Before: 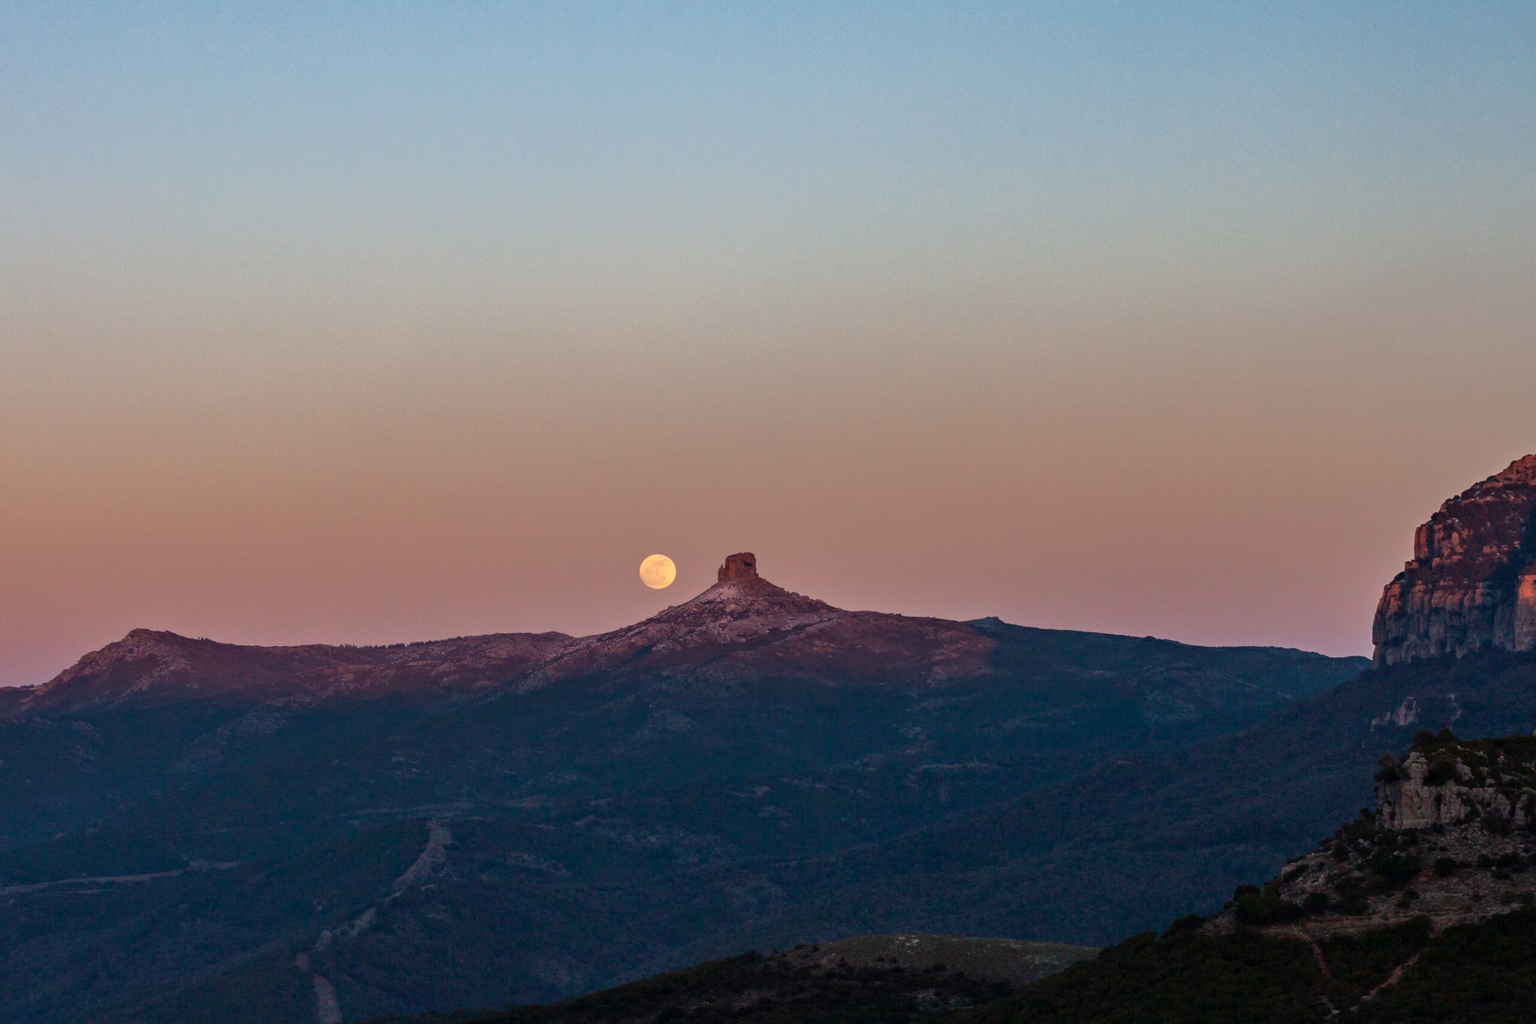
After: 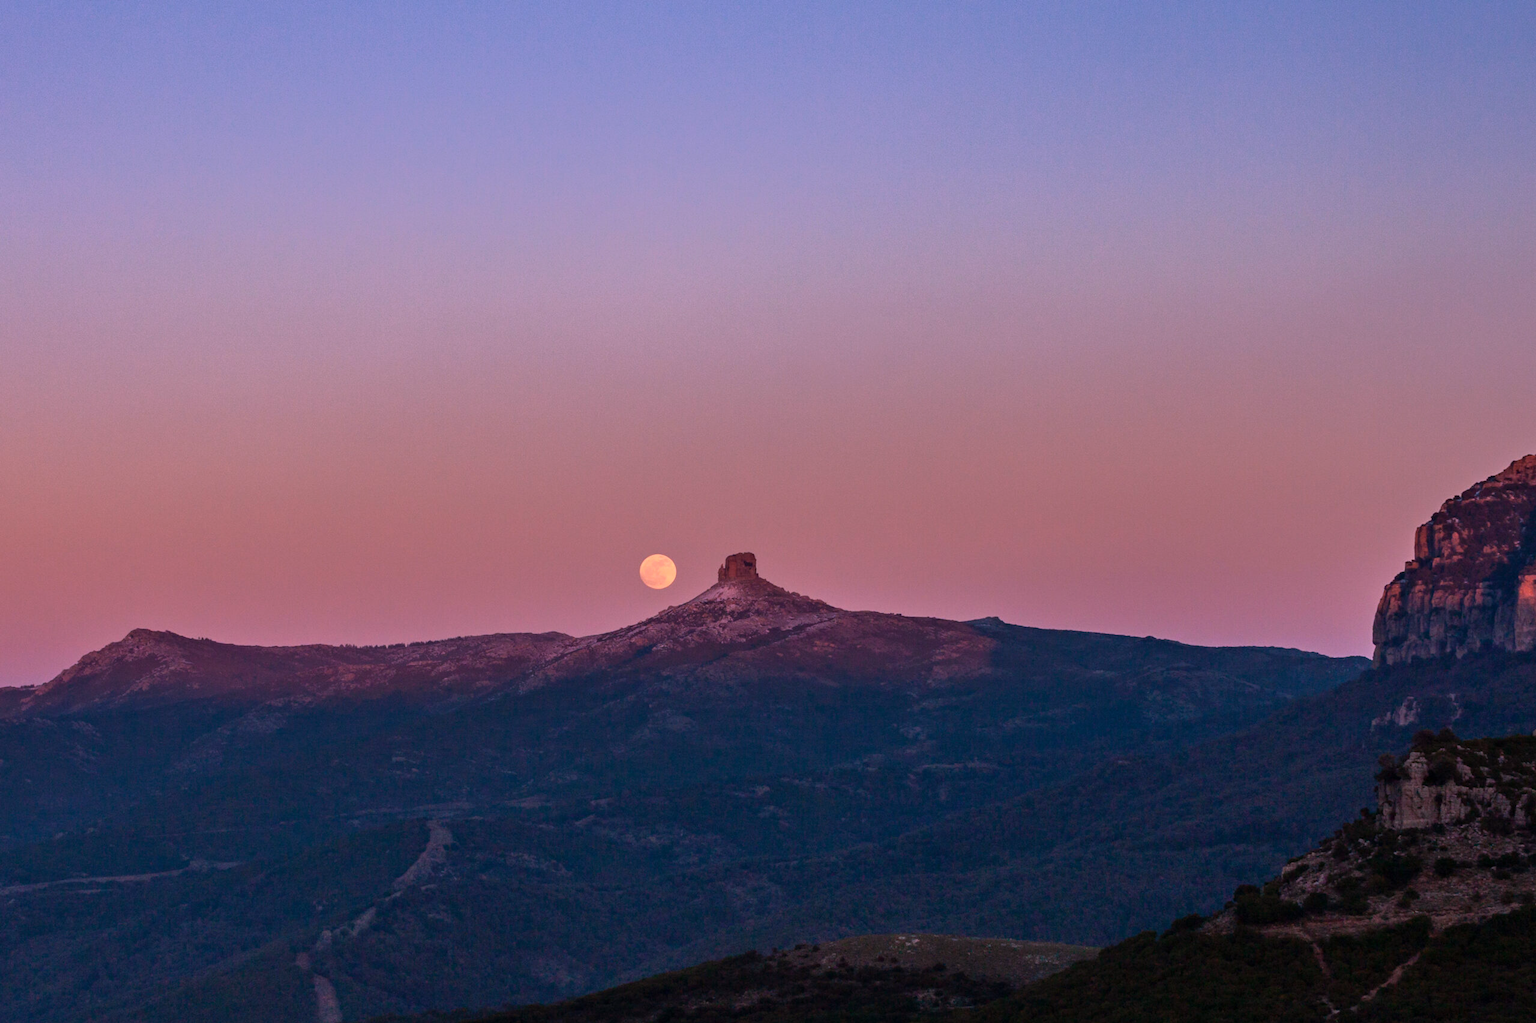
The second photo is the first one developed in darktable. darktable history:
white balance: red 1.188, blue 1.11
graduated density: hue 238.83°, saturation 50%
